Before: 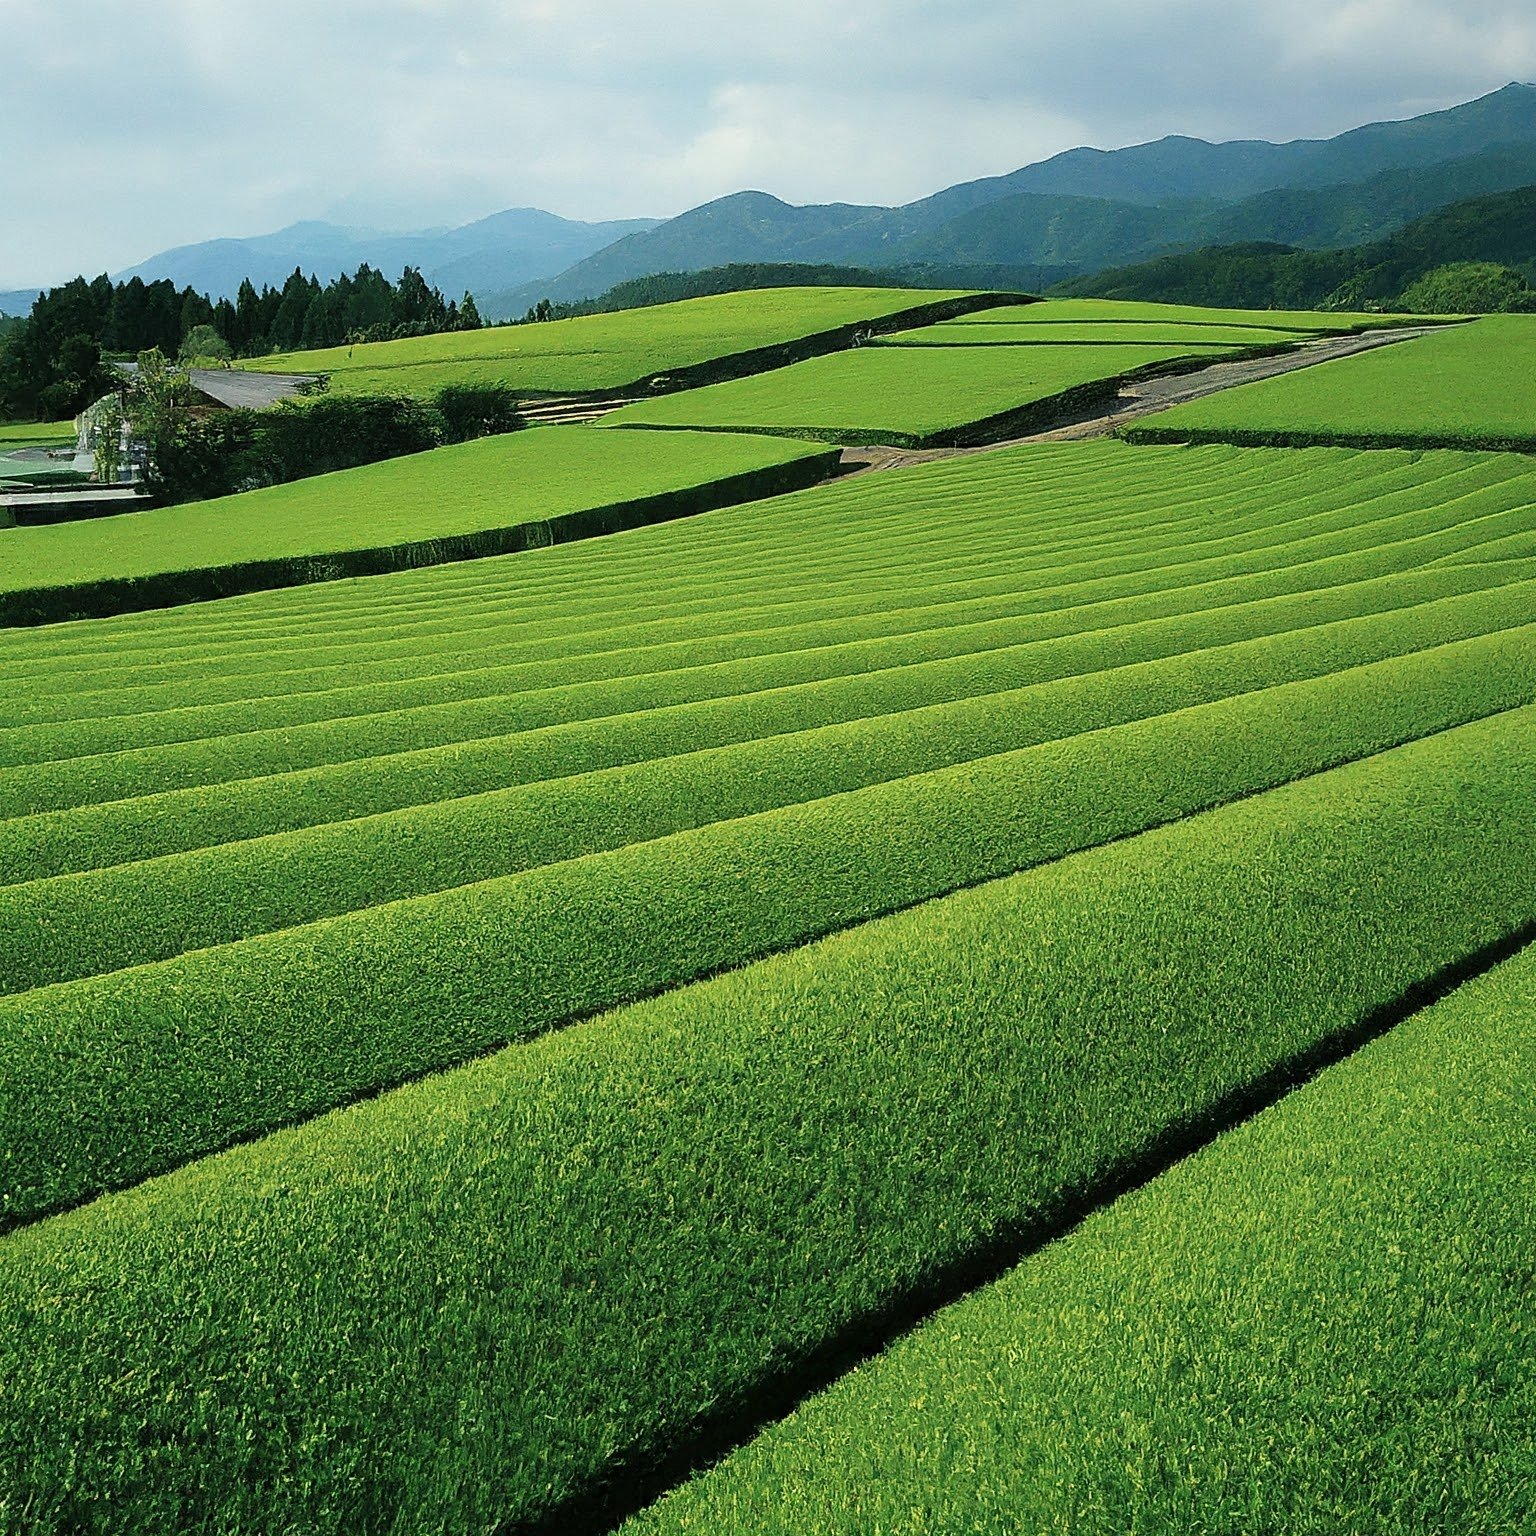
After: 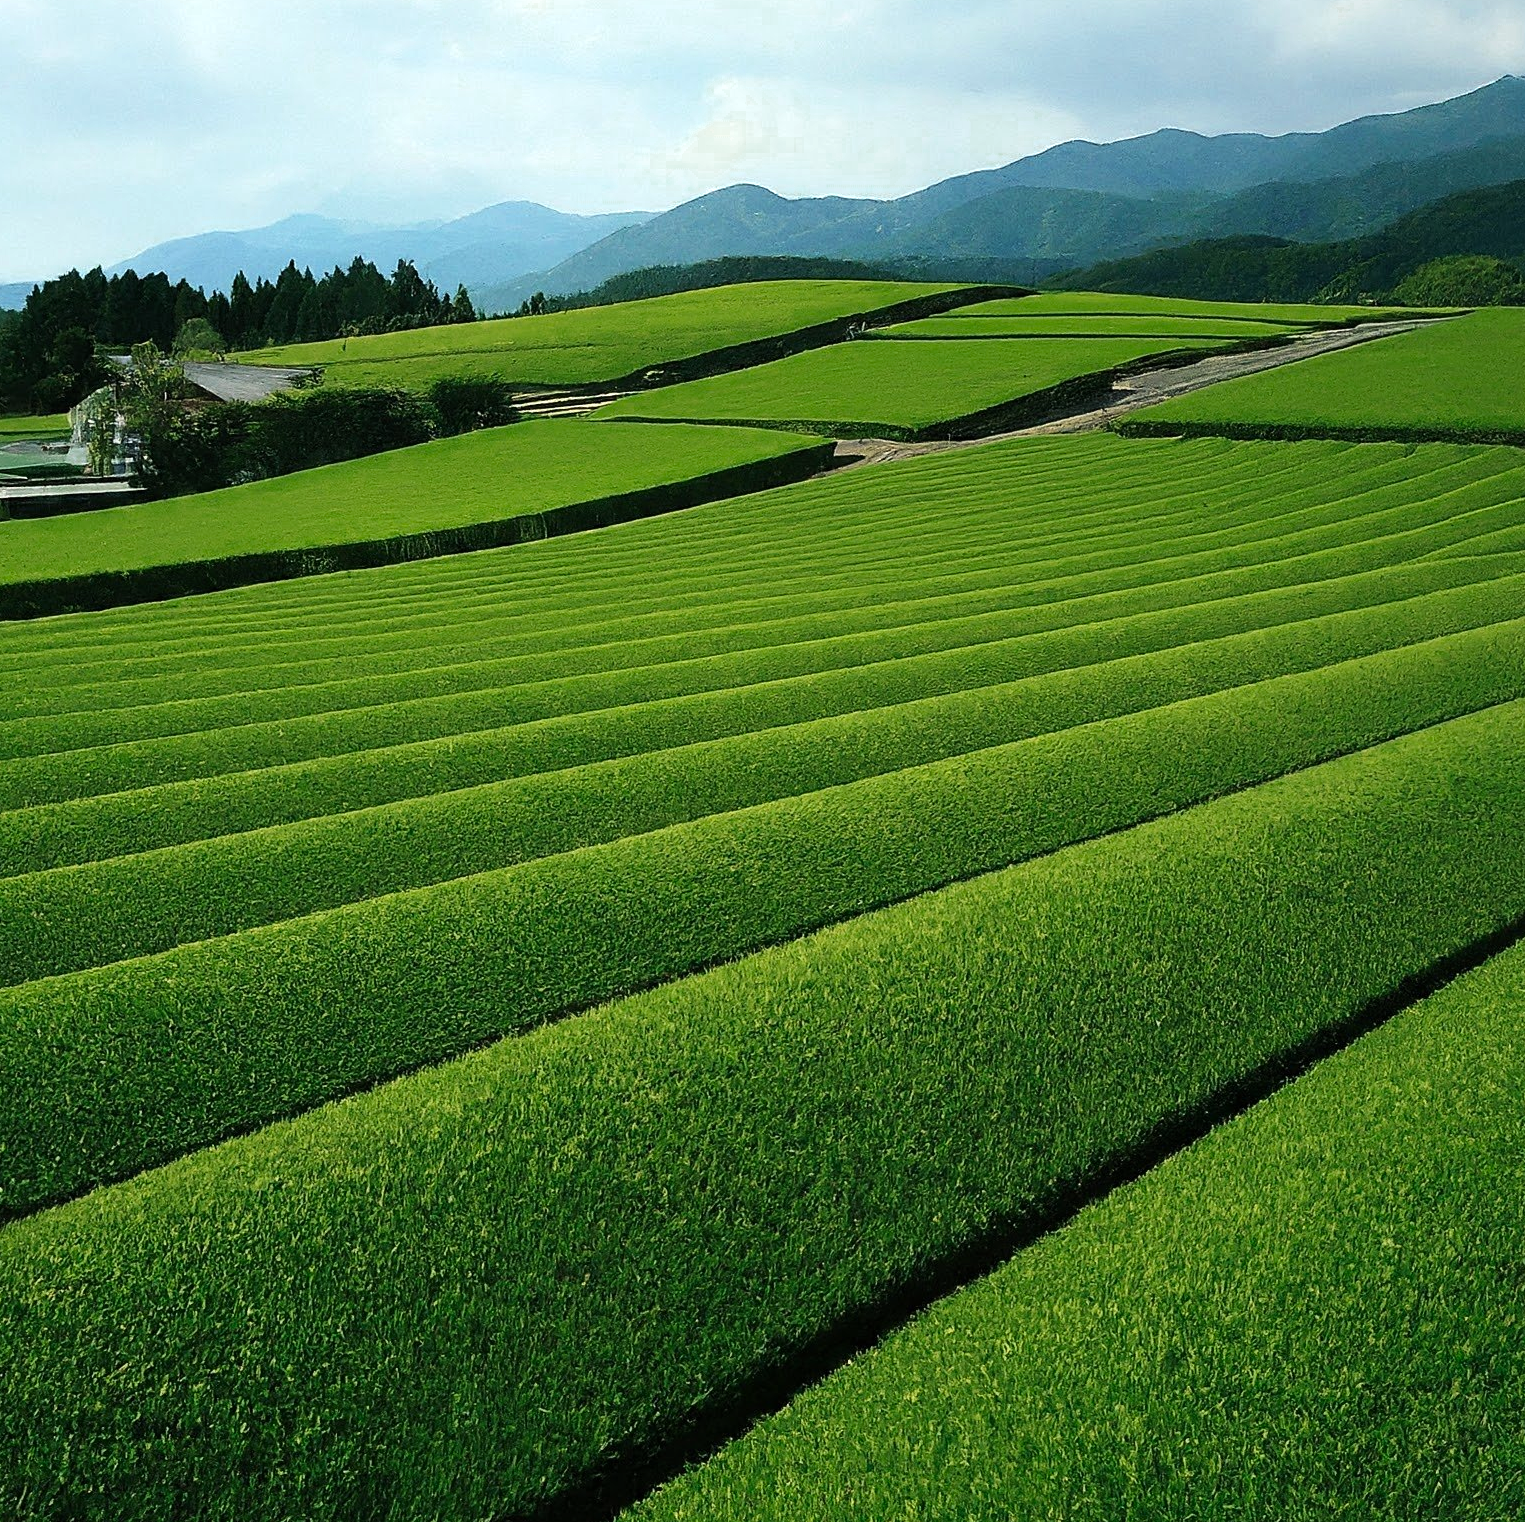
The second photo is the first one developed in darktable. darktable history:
tone equalizer: -8 EV -0.417 EV, -7 EV -0.389 EV, -6 EV -0.333 EV, -5 EV -0.222 EV, -3 EV 0.222 EV, -2 EV 0.333 EV, -1 EV 0.389 EV, +0 EV 0.417 EV, edges refinement/feathering 500, mask exposure compensation -1.57 EV, preserve details no
crop: left 0.434%, top 0.485%, right 0.244%, bottom 0.386%
color zones: curves: ch0 [(0, 0.558) (0.143, 0.548) (0.286, 0.447) (0.429, 0.259) (0.571, 0.5) (0.714, 0.5) (0.857, 0.593) (1, 0.558)]; ch1 [(0, 0.543) (0.01, 0.544) (0.12, 0.492) (0.248, 0.458) (0.5, 0.534) (0.748, 0.5) (0.99, 0.469) (1, 0.543)]; ch2 [(0, 0.507) (0.143, 0.522) (0.286, 0.505) (0.429, 0.5) (0.571, 0.5) (0.714, 0.5) (0.857, 0.5) (1, 0.507)]
